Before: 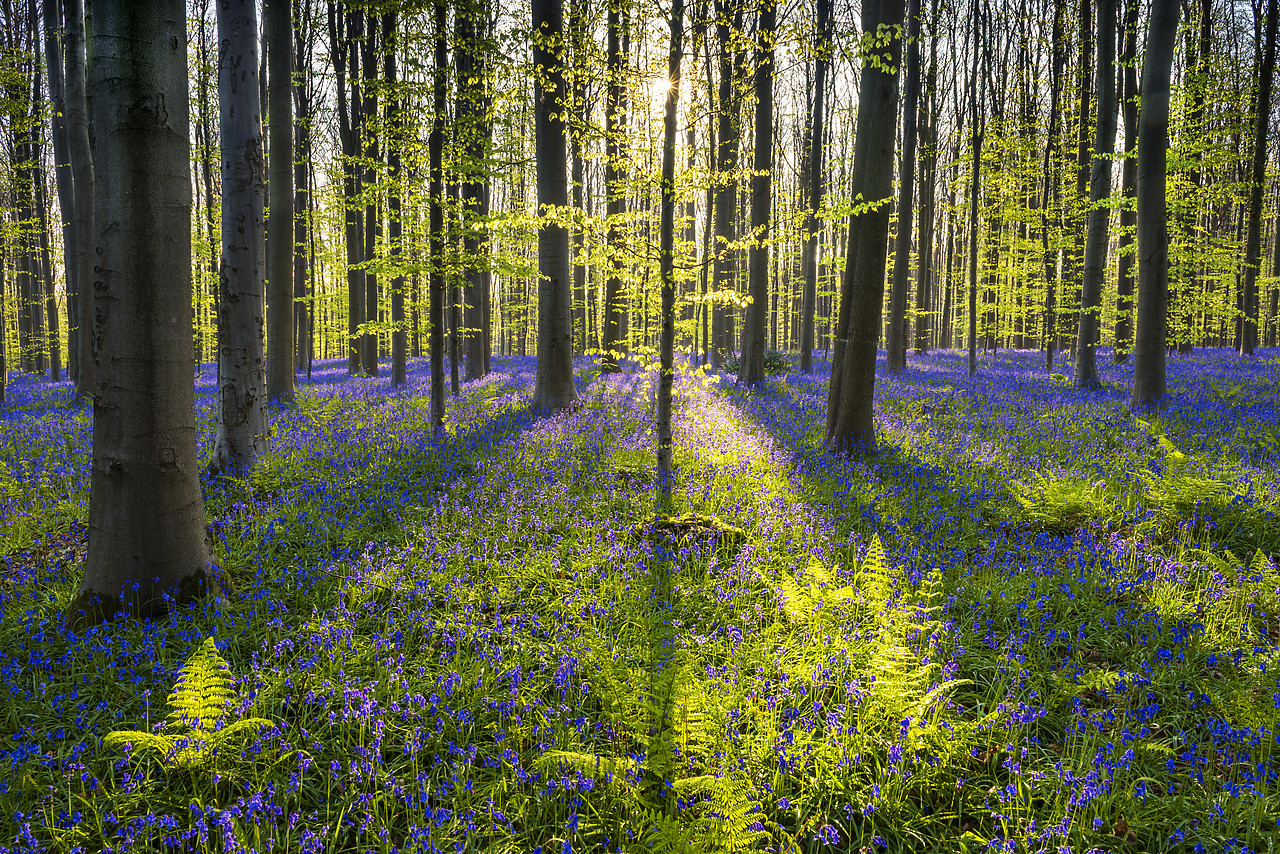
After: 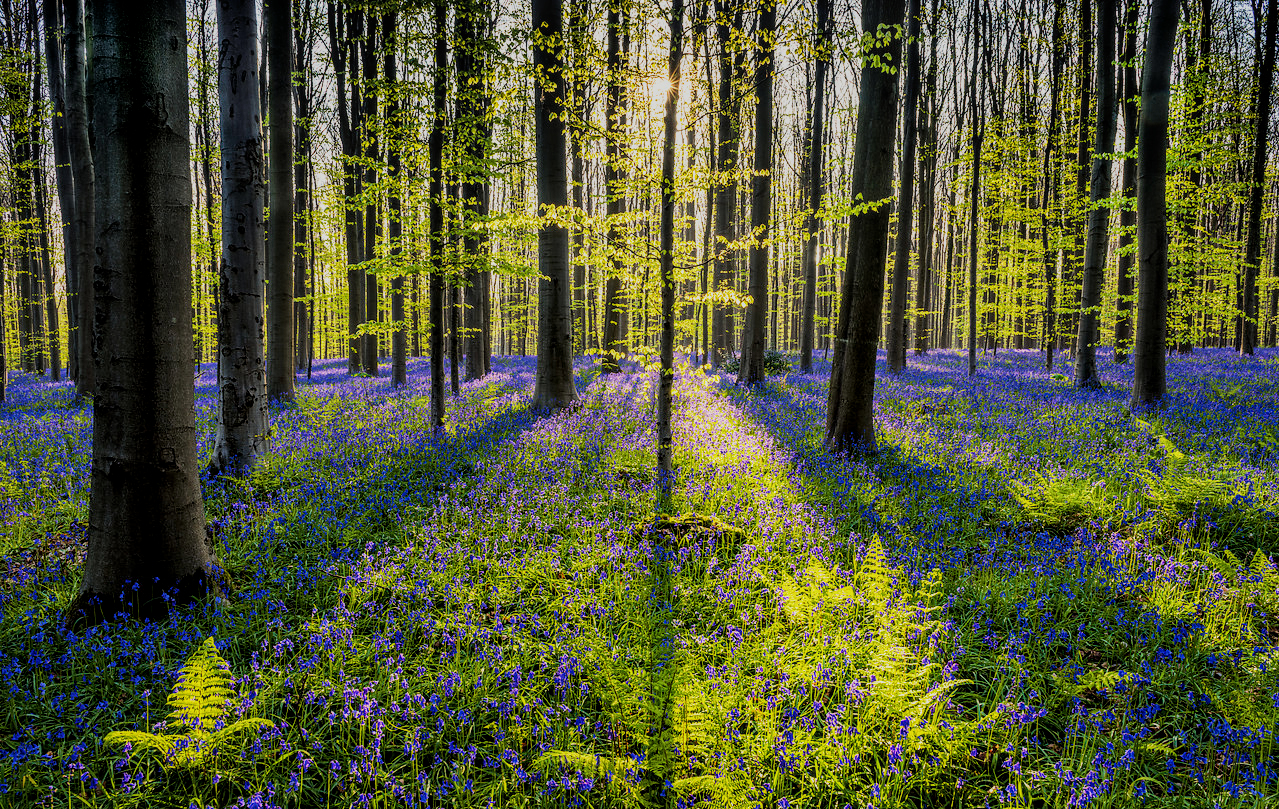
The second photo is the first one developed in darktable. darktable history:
local contrast: on, module defaults
crop and rotate: top 0.004%, bottom 5.202%
filmic rgb: black relative exposure -7.65 EV, white relative exposure 4.56 EV, threshold 3.02 EV, hardness 3.61, contrast 1.119, enable highlight reconstruction true
